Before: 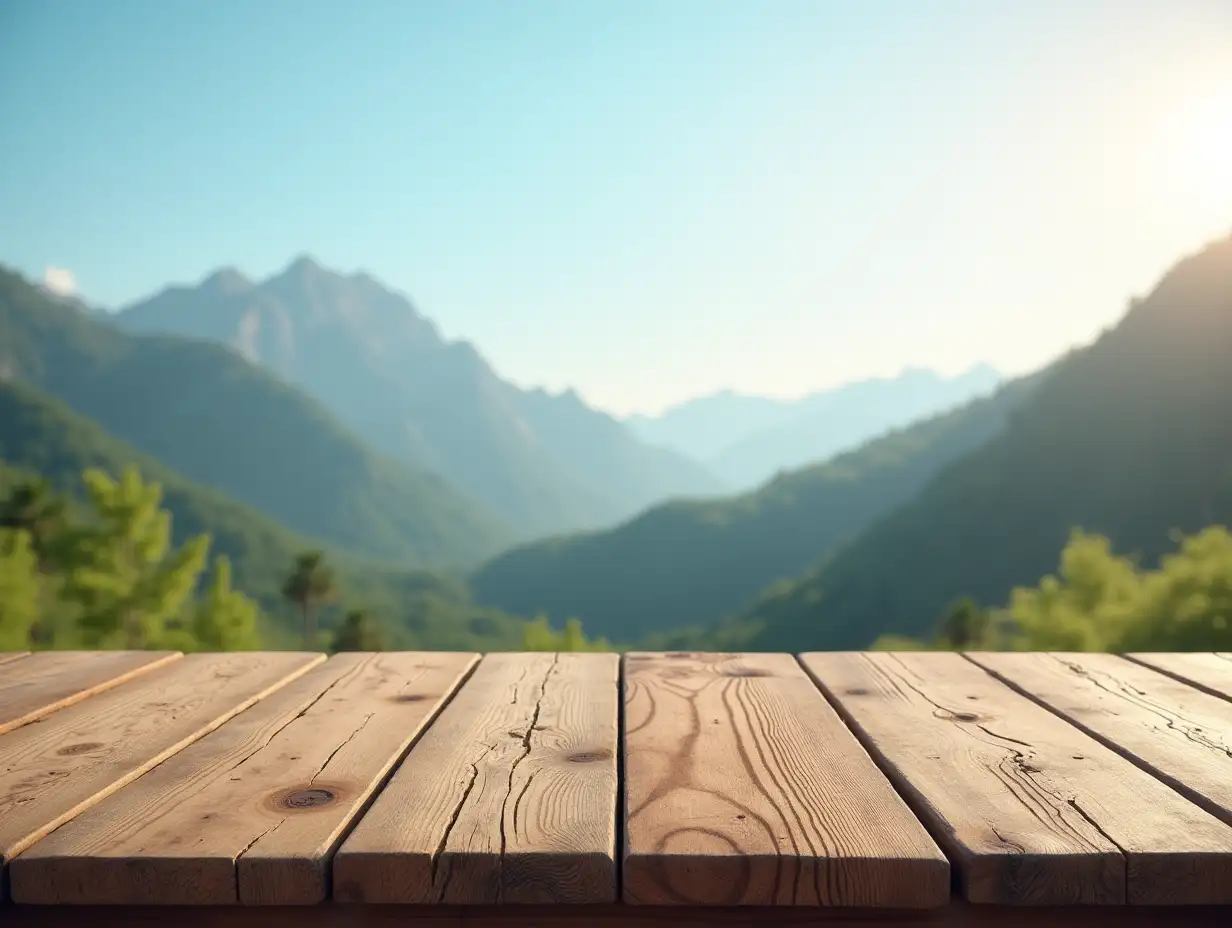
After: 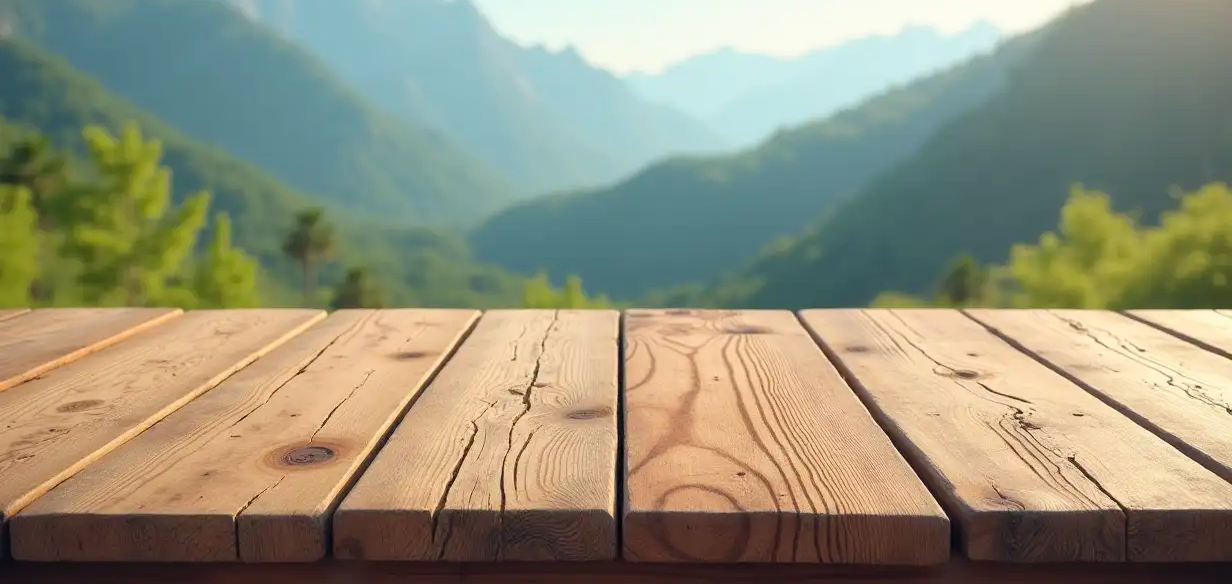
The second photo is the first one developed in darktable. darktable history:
crop and rotate: top 36.992%
exposure: compensate exposure bias true, compensate highlight preservation false
contrast brightness saturation: brightness 0.095, saturation 0.192
